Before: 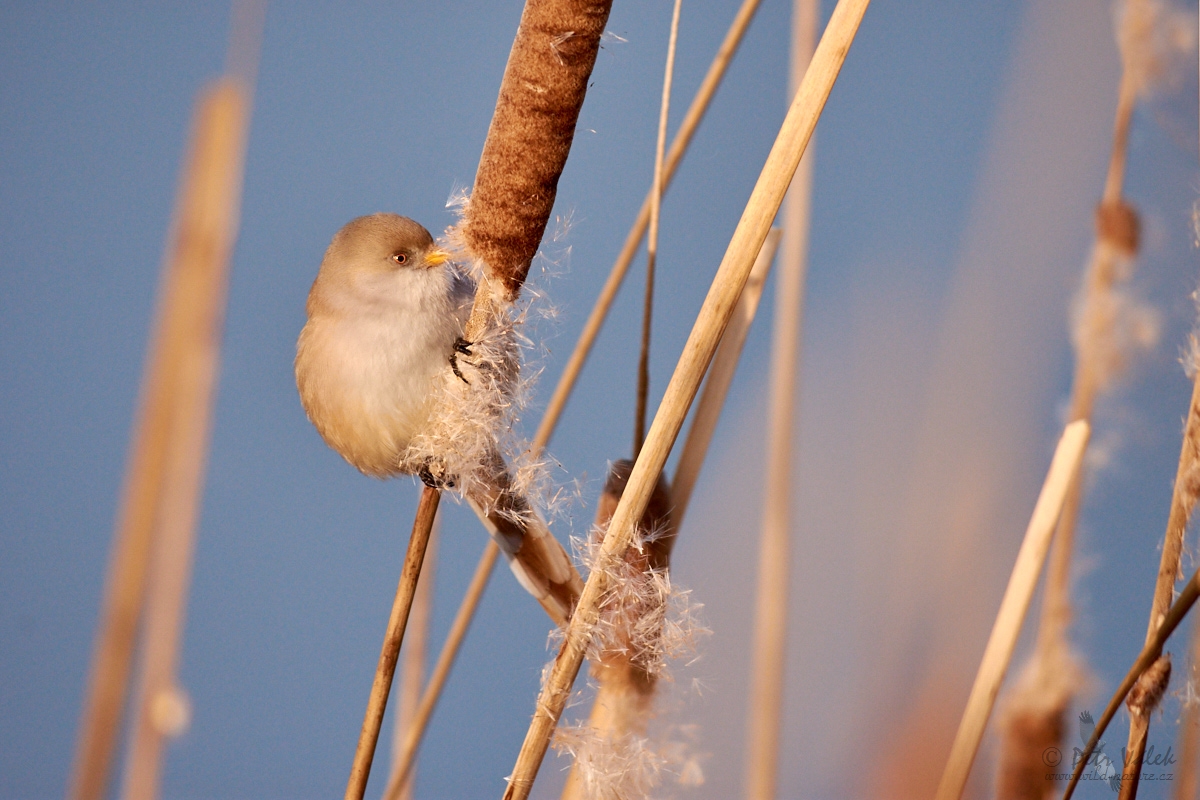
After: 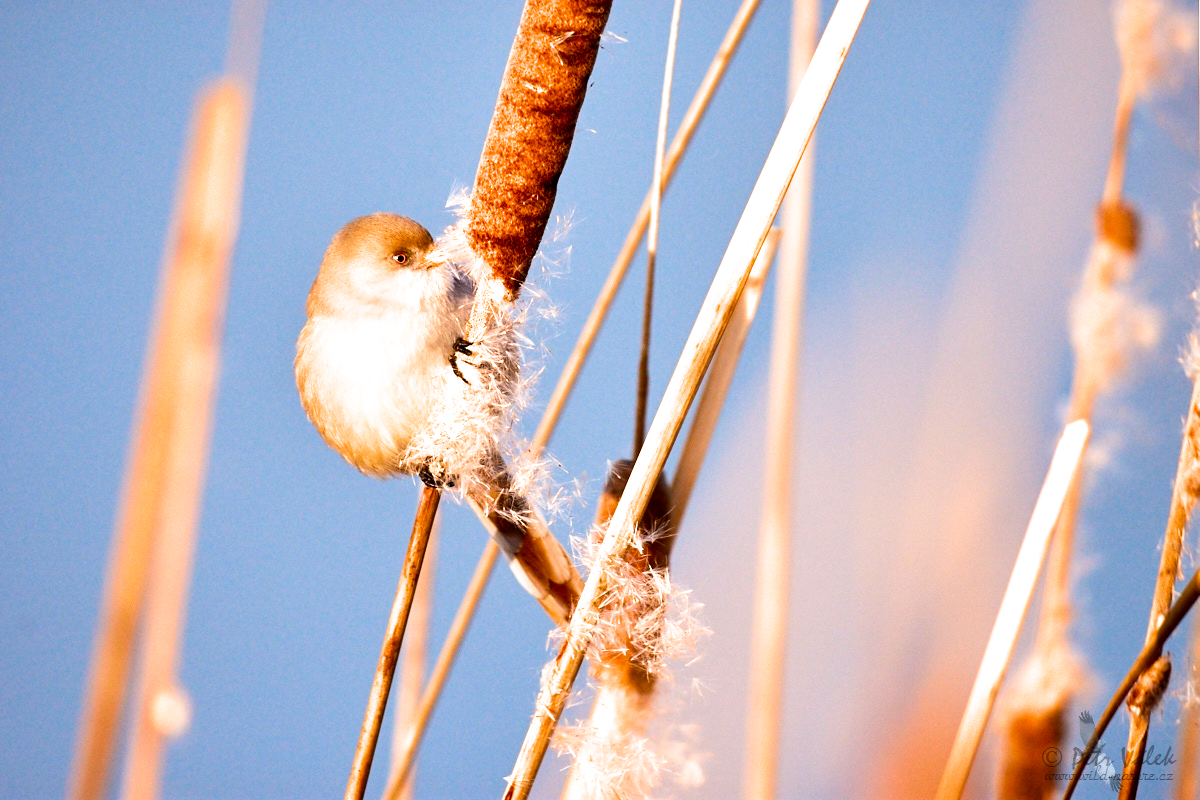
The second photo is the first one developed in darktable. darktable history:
exposure: exposure 0.6 EV, compensate highlight preservation false
tone equalizer: -8 EV -0.417 EV, -7 EV -0.389 EV, -6 EV -0.333 EV, -5 EV -0.222 EV, -3 EV 0.222 EV, -2 EV 0.333 EV, -1 EV 0.389 EV, +0 EV 0.417 EV, edges refinement/feathering 500, mask exposure compensation -1.57 EV, preserve details no
filmic rgb: black relative exposure -12 EV, white relative exposure 2.8 EV, threshold 3 EV, target black luminance 0%, hardness 8.06, latitude 70.41%, contrast 1.14, highlights saturation mix 10%, shadows ↔ highlights balance -0.388%, color science v4 (2020), iterations of high-quality reconstruction 10, contrast in shadows soft, contrast in highlights soft, enable highlight reconstruction true
